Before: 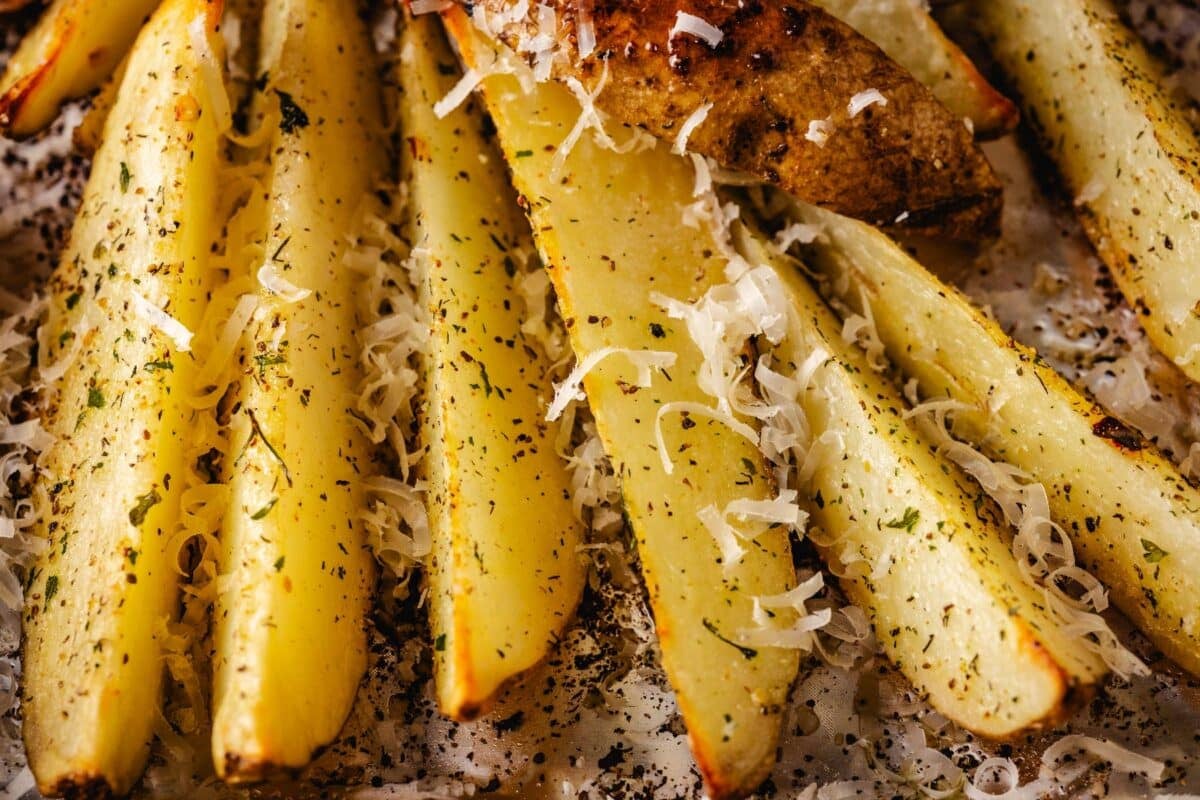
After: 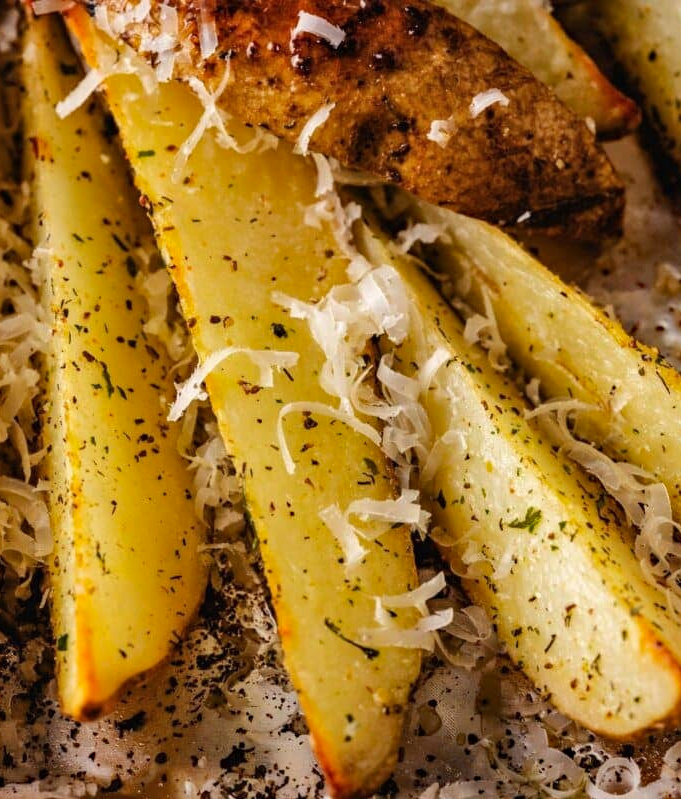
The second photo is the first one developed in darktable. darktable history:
shadows and highlights: soften with gaussian
crop: left 31.554%, top 0.019%, right 11.639%
haze removal: compatibility mode true, adaptive false
